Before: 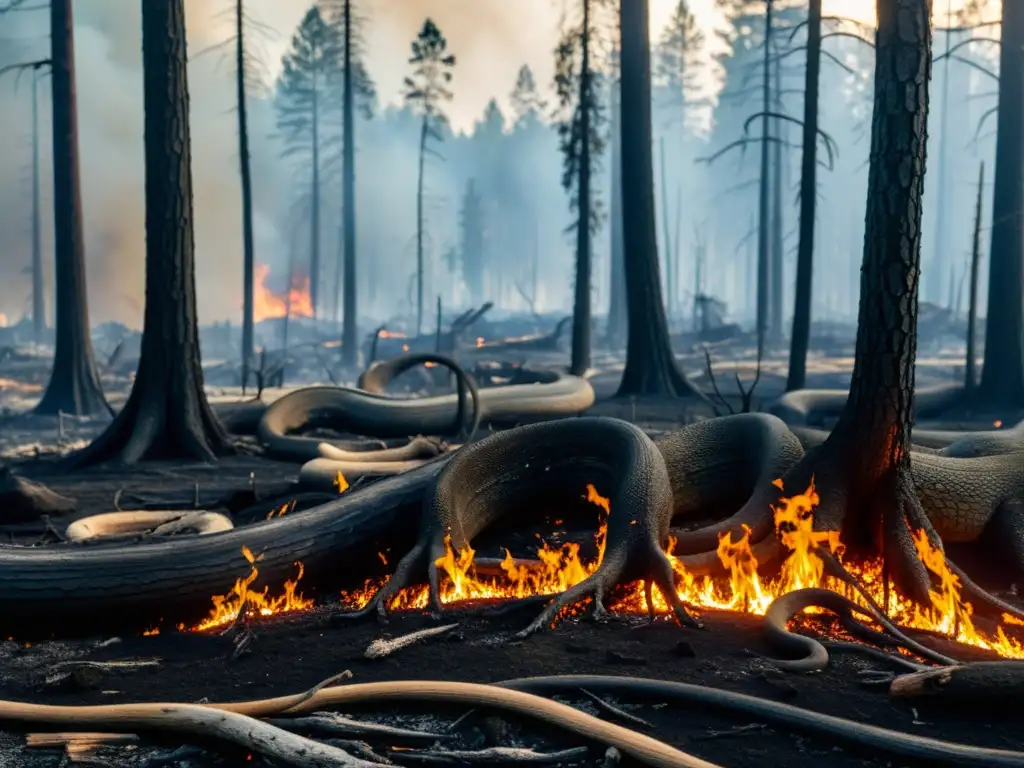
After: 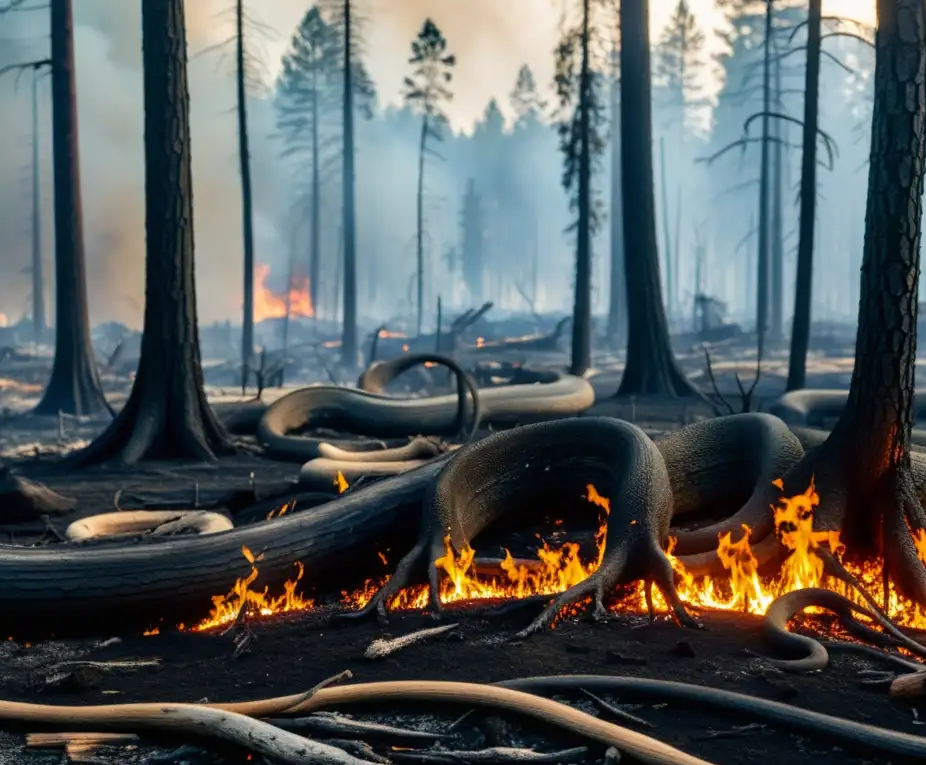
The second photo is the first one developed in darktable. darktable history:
crop: right 9.498%, bottom 0.036%
